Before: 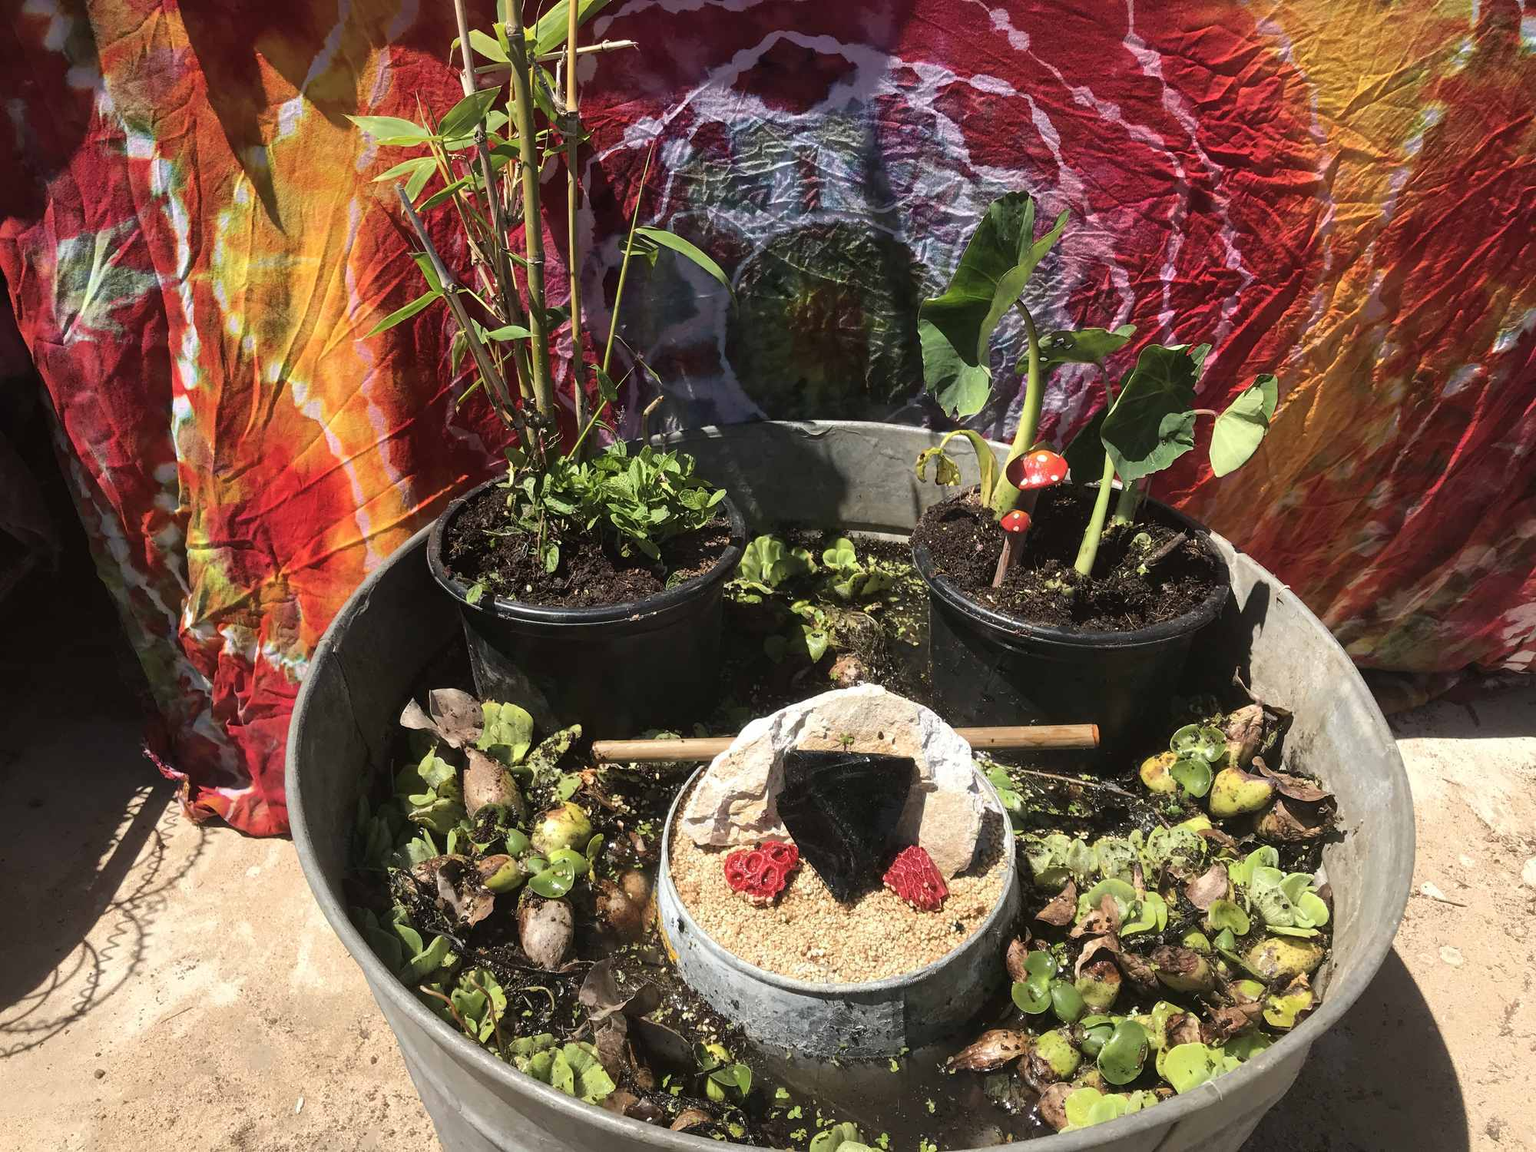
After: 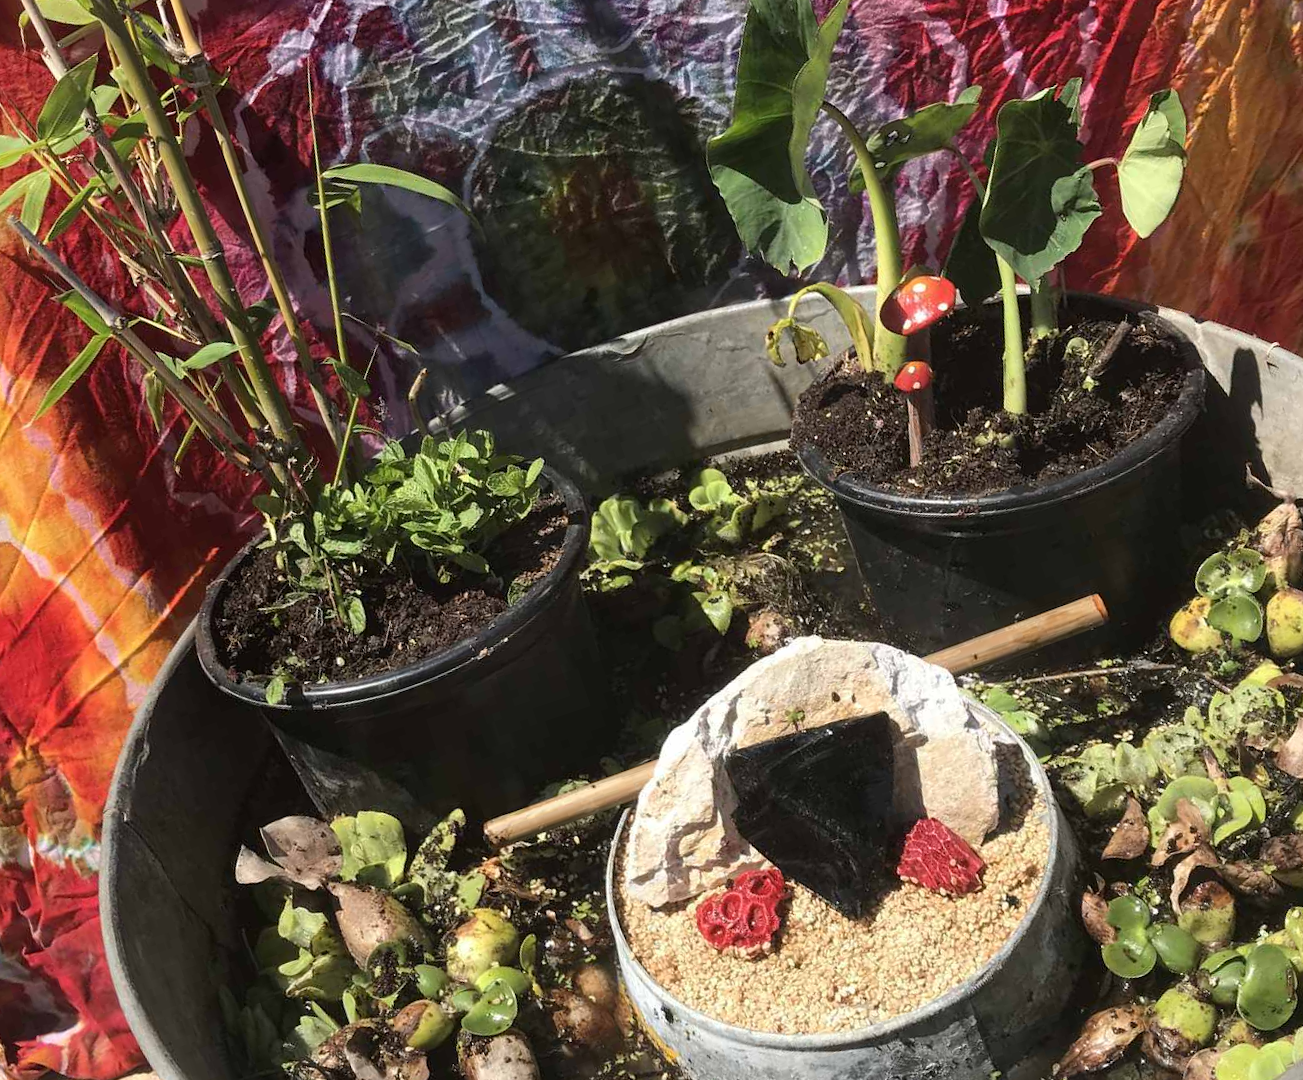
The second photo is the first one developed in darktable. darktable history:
crop and rotate: angle 18.61°, left 6.781%, right 3.734%, bottom 1.067%
